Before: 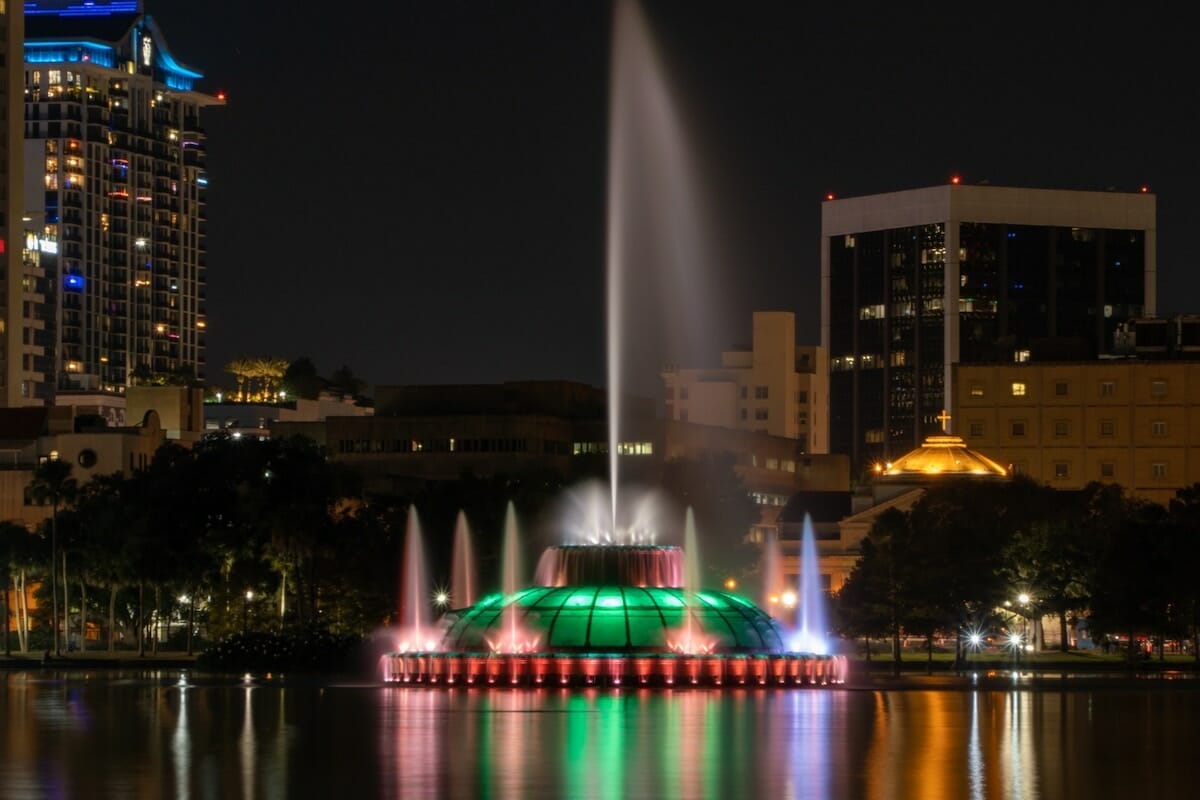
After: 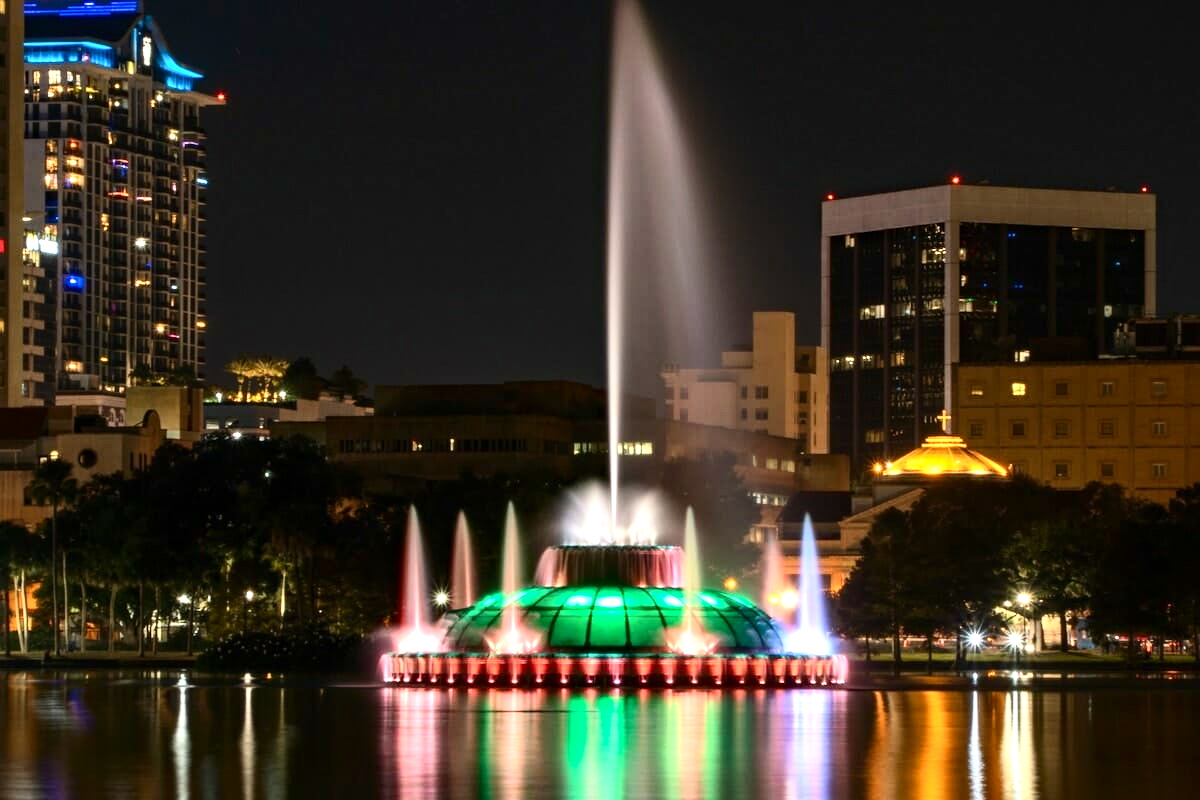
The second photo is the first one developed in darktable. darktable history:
exposure: exposure 1.227 EV, compensate exposure bias true, compensate highlight preservation false
haze removal: compatibility mode true
contrast brightness saturation: contrast 0.218
